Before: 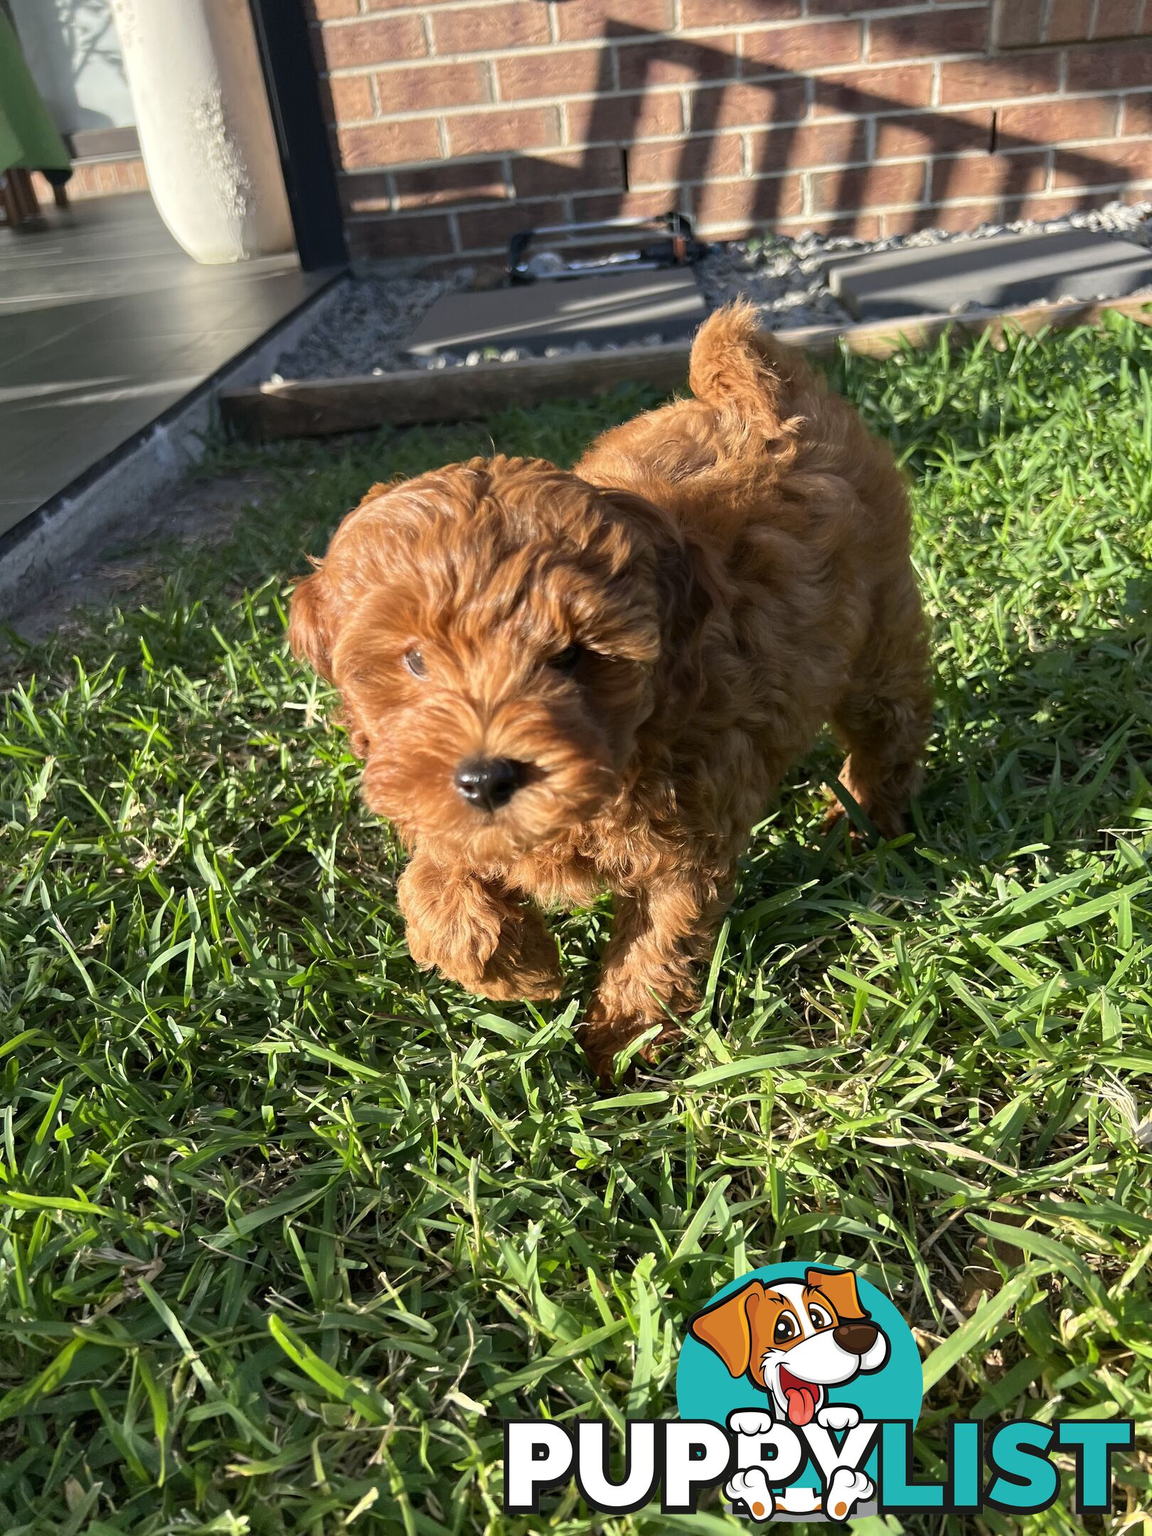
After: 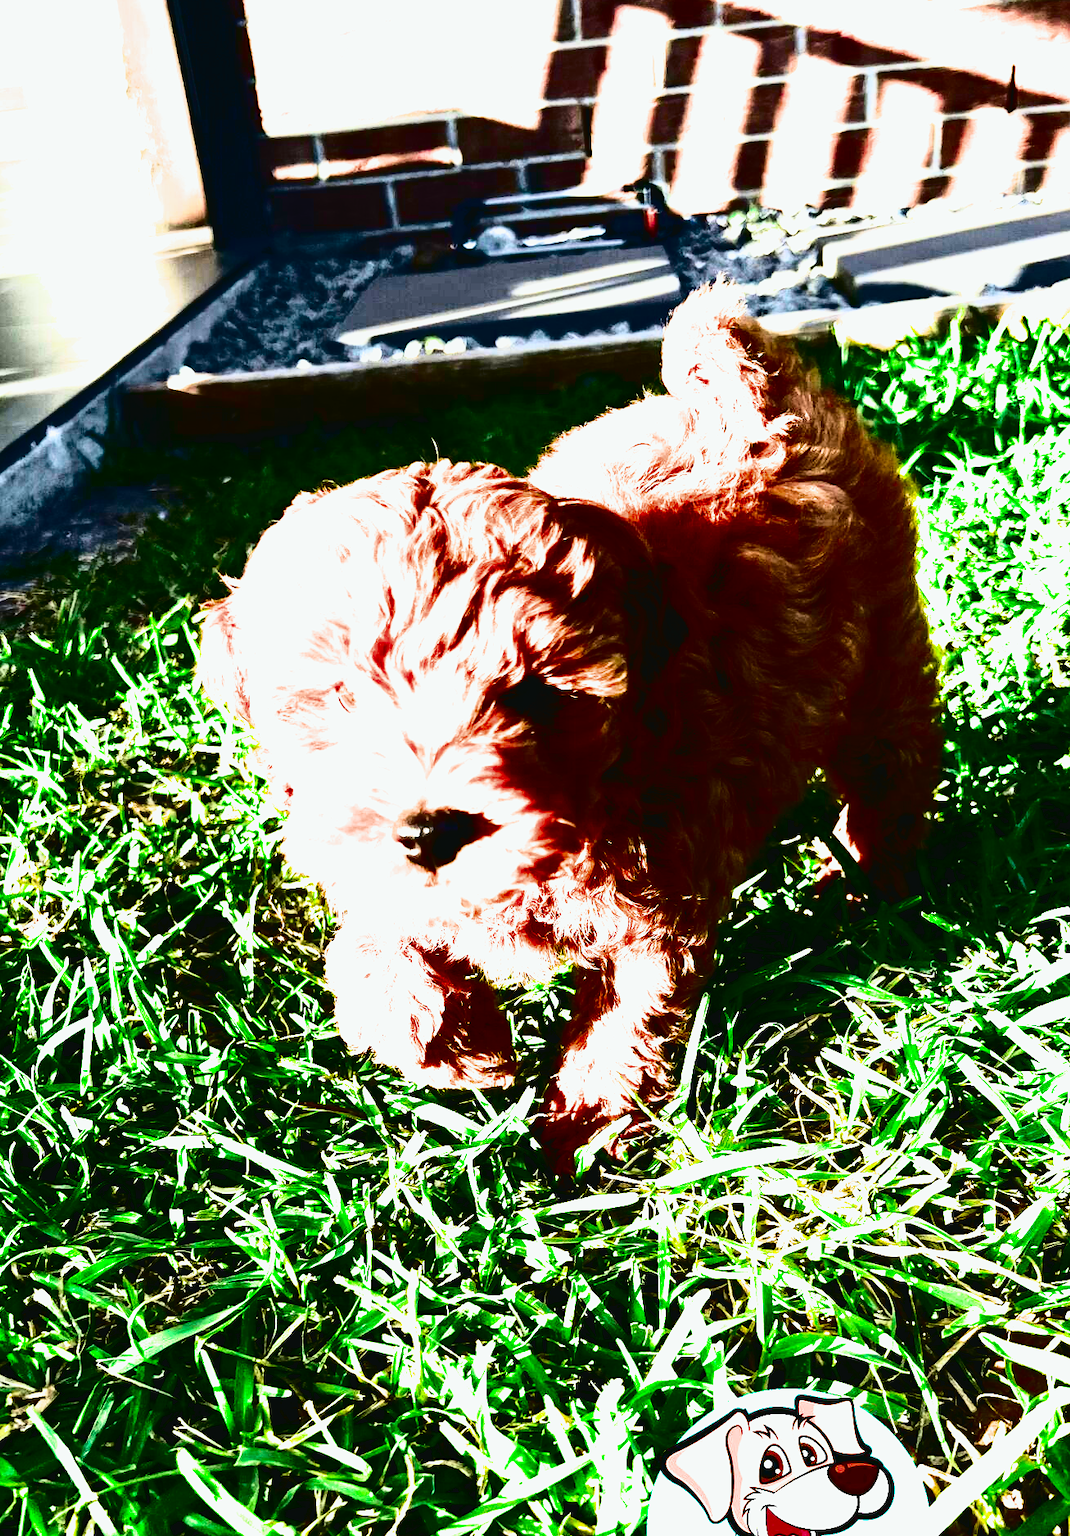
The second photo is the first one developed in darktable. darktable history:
crop: left 9.959%, top 3.614%, right 9.246%, bottom 9.492%
tone curve: curves: ch0 [(0, 0.032) (0.078, 0.052) (0.236, 0.168) (0.43, 0.472) (0.508, 0.566) (0.66, 0.754) (0.79, 0.883) (0.994, 0.974)]; ch1 [(0, 0) (0.161, 0.092) (0.35, 0.33) (0.379, 0.401) (0.456, 0.456) (0.508, 0.501) (0.547, 0.531) (0.573, 0.563) (0.625, 0.602) (0.718, 0.734) (1, 1)]; ch2 [(0, 0) (0.369, 0.427) (0.44, 0.434) (0.502, 0.501) (0.54, 0.537) (0.586, 0.59) (0.621, 0.604) (1, 1)], color space Lab, independent channels, preserve colors none
contrast brightness saturation: brightness -0.99, saturation 0.982
filmic rgb: black relative exposure -3.77 EV, white relative exposure 2.4 EV, dynamic range scaling -49.42%, hardness 3.41, latitude 30.03%, contrast 1.795
exposure: exposure 1.994 EV, compensate exposure bias true, compensate highlight preservation false
